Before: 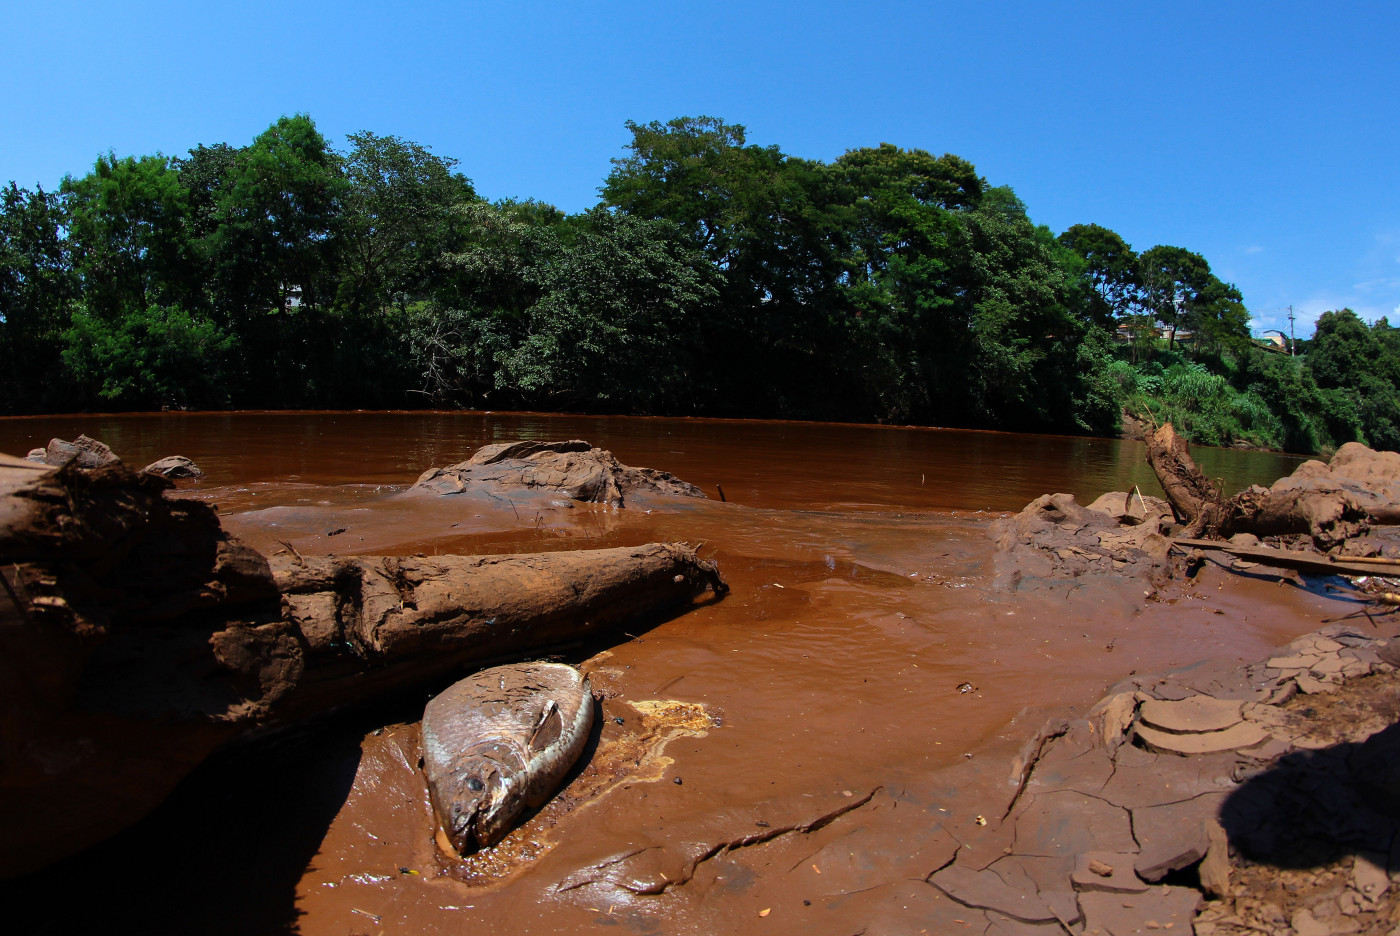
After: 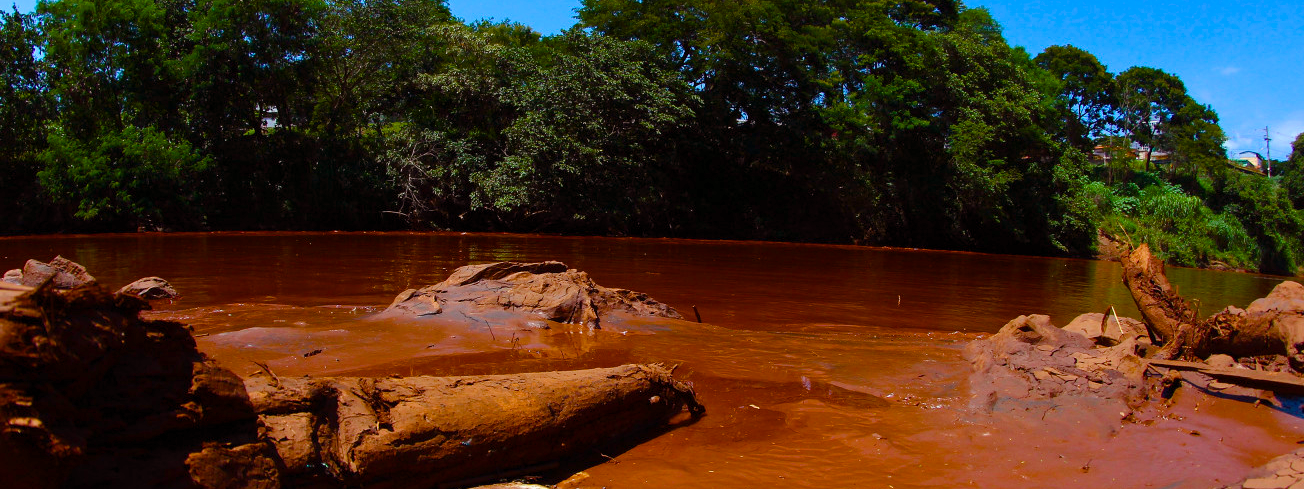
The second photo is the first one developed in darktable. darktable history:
crop: left 1.744%, top 19.225%, right 5.069%, bottom 28.357%
rgb levels: mode RGB, independent channels, levels [[0, 0.474, 1], [0, 0.5, 1], [0, 0.5, 1]]
color balance rgb: perceptual saturation grading › global saturation 20%, perceptual saturation grading › highlights -25%, perceptual saturation grading › shadows 50.52%, global vibrance 40.24%
